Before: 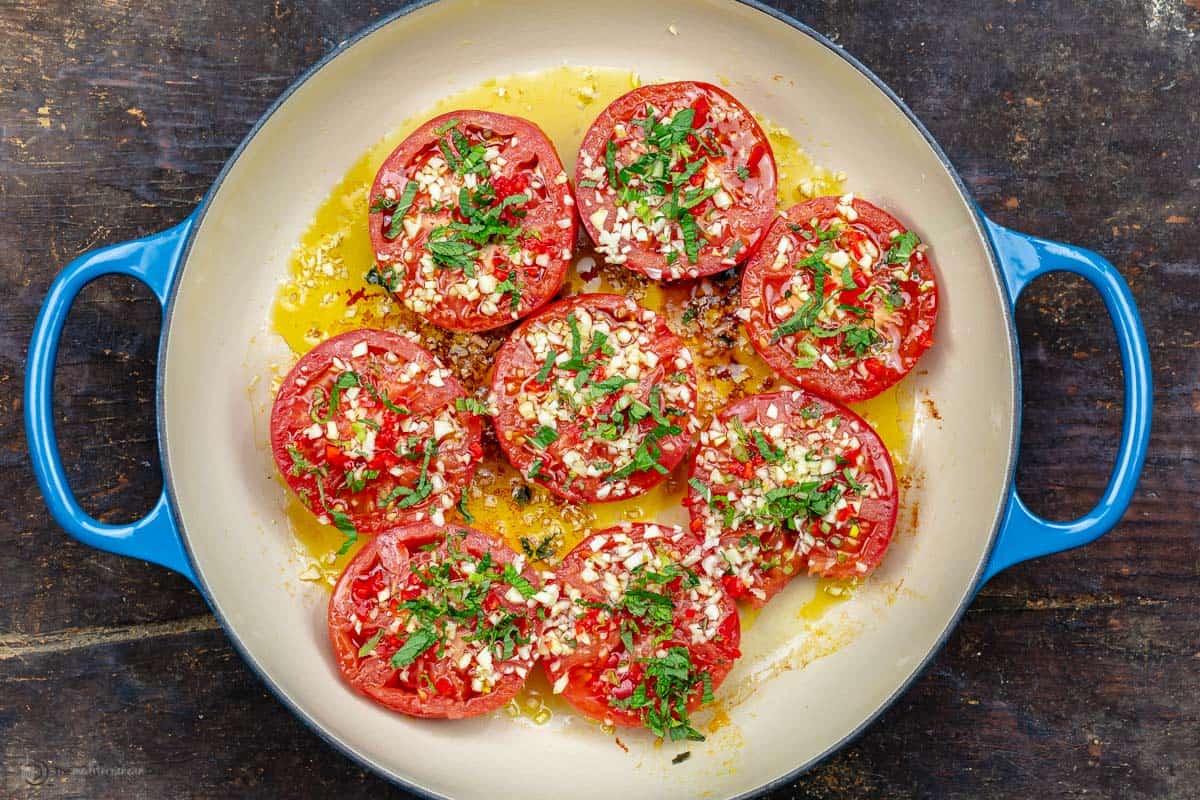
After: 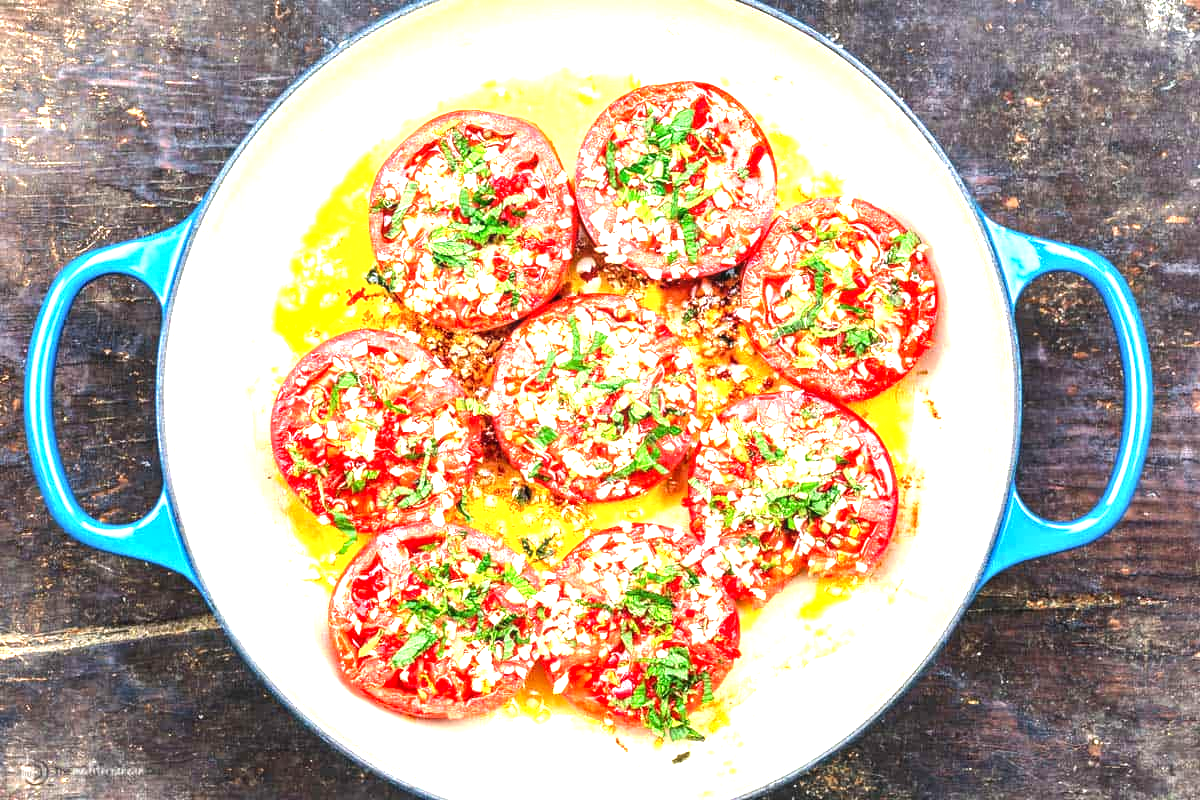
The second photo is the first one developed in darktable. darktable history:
exposure: black level correction 0, exposure 1.405 EV, compensate highlight preservation false
tone equalizer: -8 EV -0.403 EV, -7 EV -0.413 EV, -6 EV -0.332 EV, -5 EV -0.192 EV, -3 EV 0.247 EV, -2 EV 0.312 EV, -1 EV 0.389 EV, +0 EV 0.425 EV, edges refinement/feathering 500, mask exposure compensation -1.57 EV, preserve details guided filter
local contrast: on, module defaults
